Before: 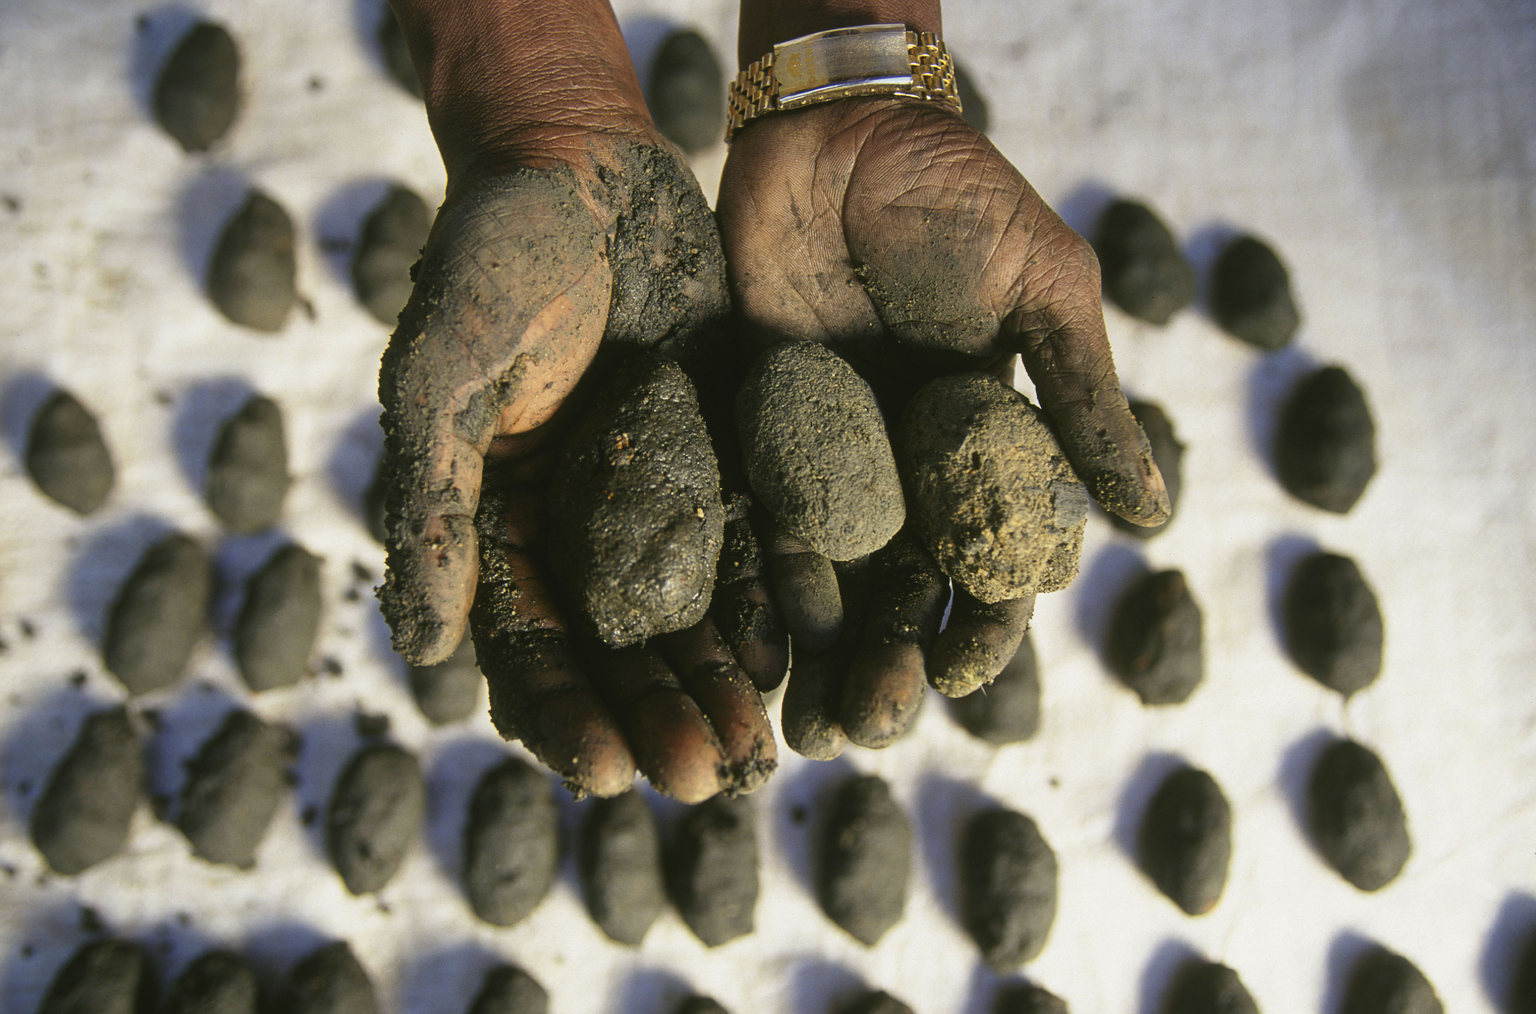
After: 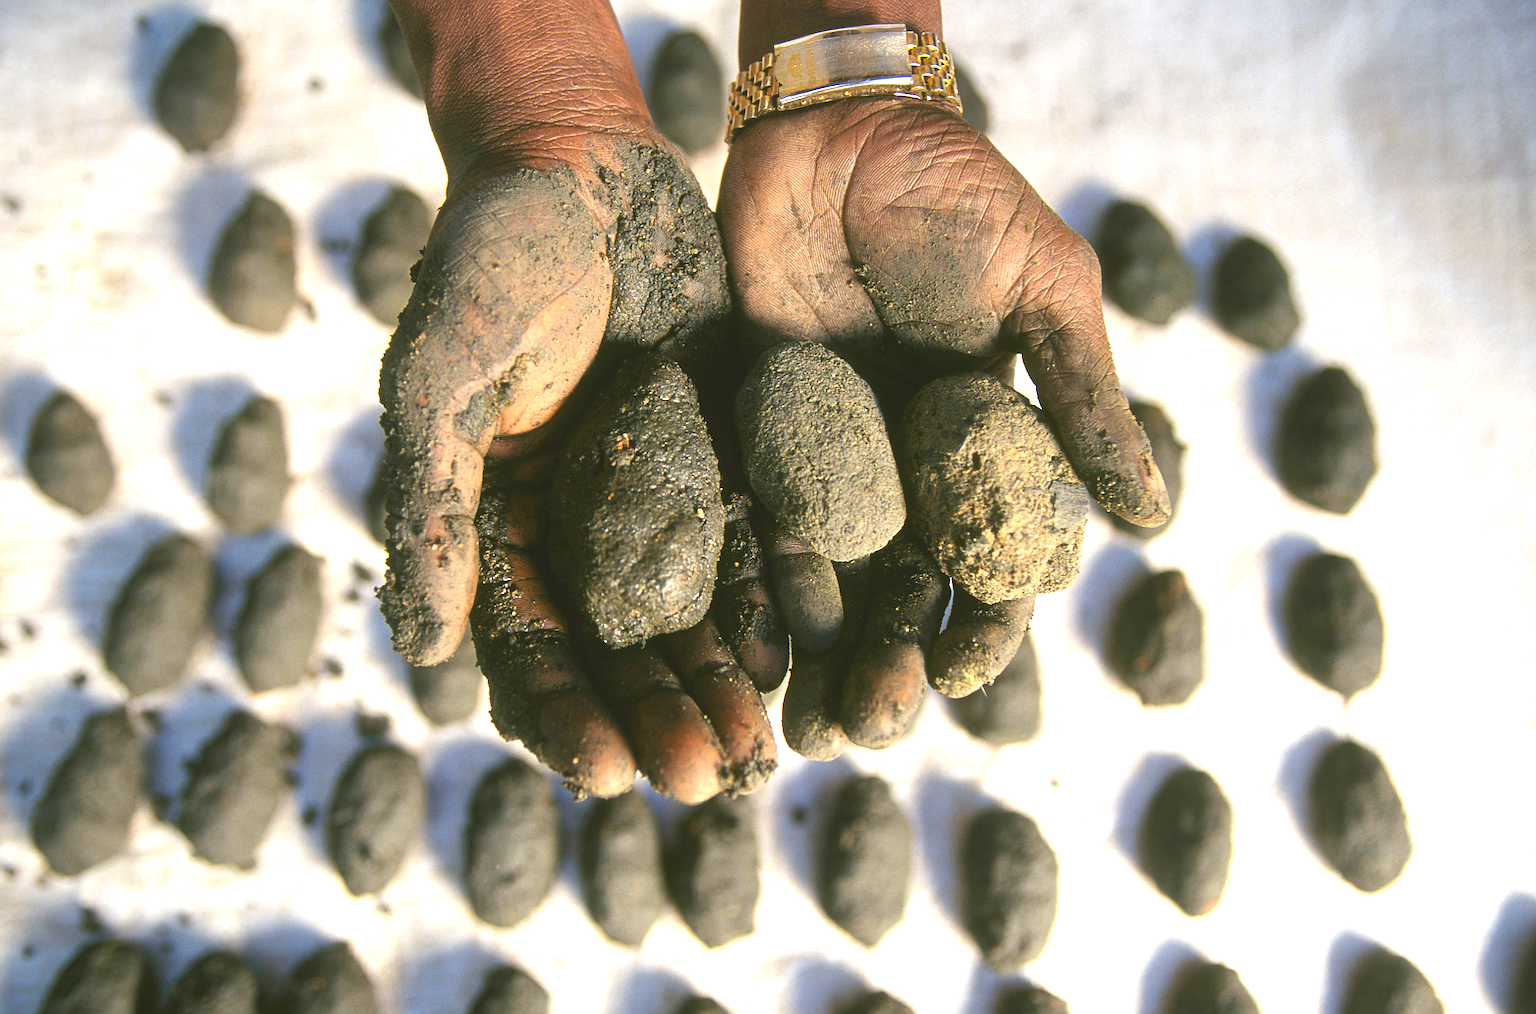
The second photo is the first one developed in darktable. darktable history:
exposure: black level correction 0, exposure 0.7 EV, compensate exposure bias true, compensate highlight preservation false
sharpen: on, module defaults
tone equalizer: on, module defaults
